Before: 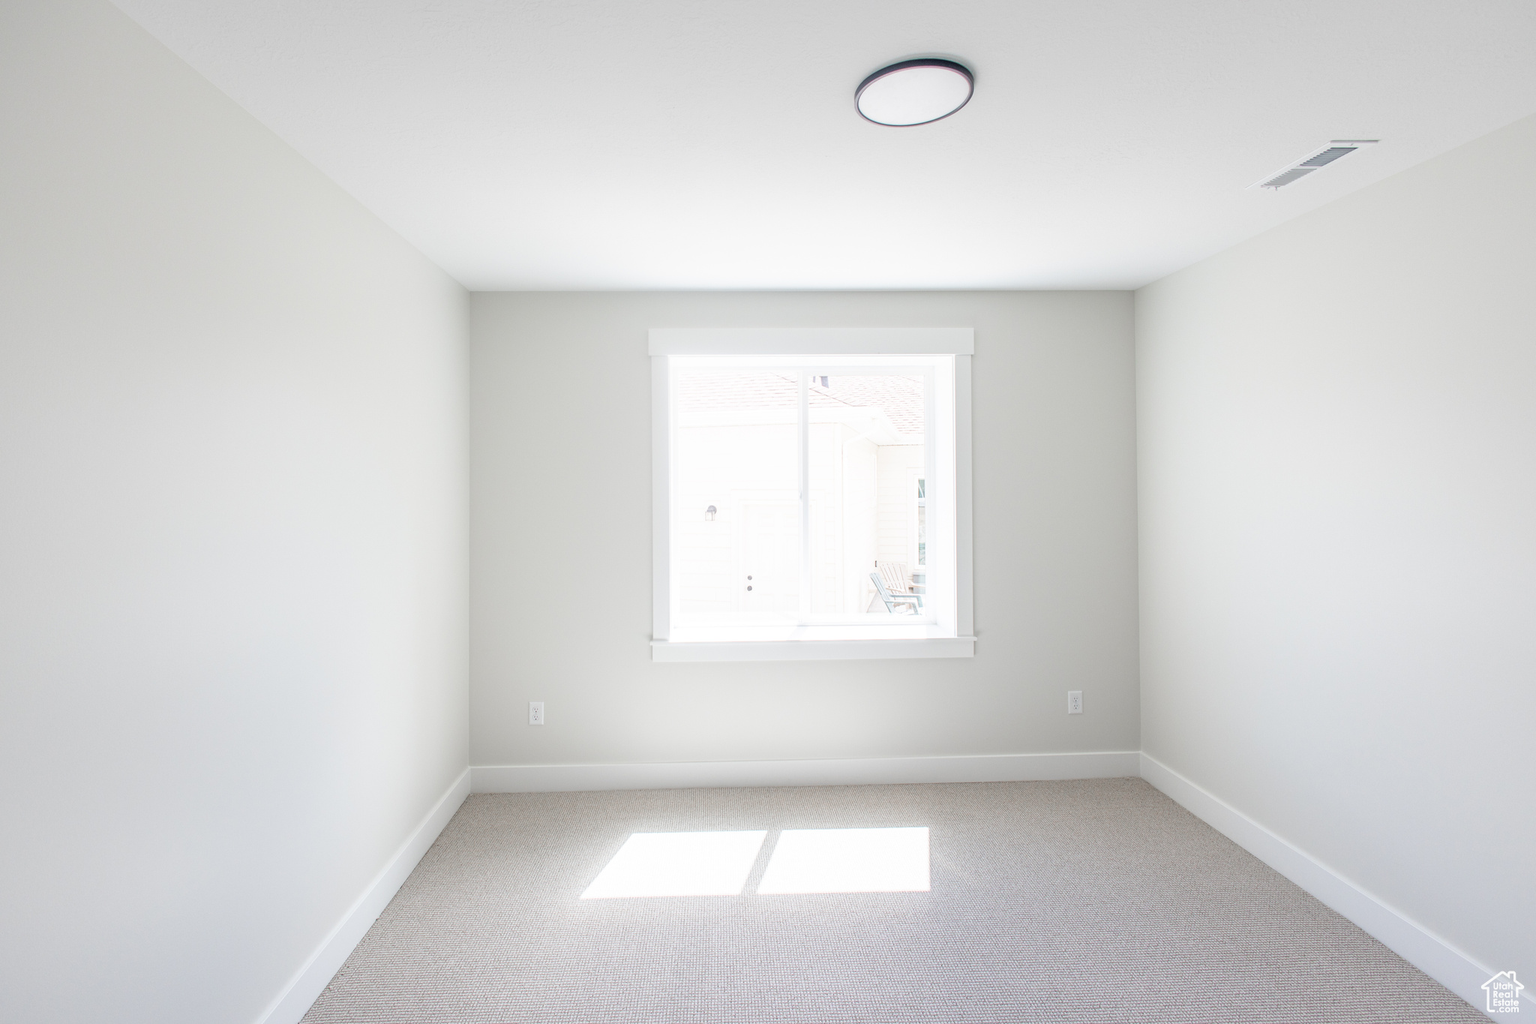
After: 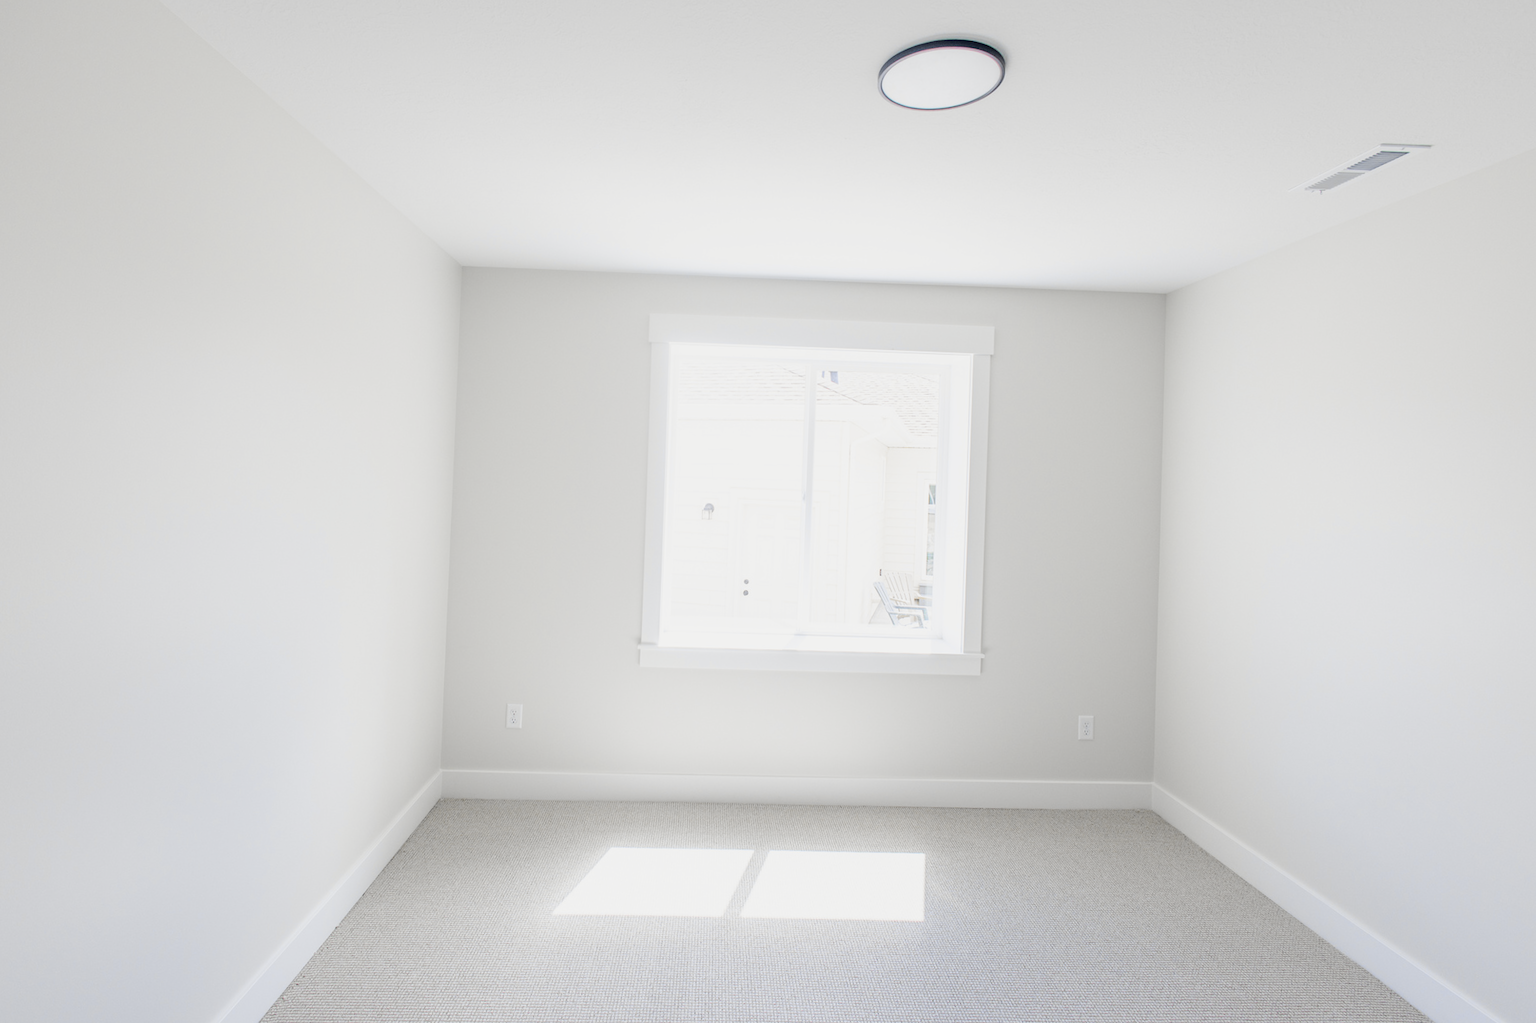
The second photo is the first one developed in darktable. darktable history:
contrast brightness saturation: contrast -0.077, brightness -0.043, saturation -0.112
crop and rotate: angle -2.34°
tone curve: curves: ch0 [(0, 0.01) (0.097, 0.07) (0.204, 0.173) (0.447, 0.517) (0.539, 0.624) (0.733, 0.791) (0.879, 0.898) (1, 0.98)]; ch1 [(0, 0) (0.393, 0.415) (0.447, 0.448) (0.485, 0.494) (0.523, 0.509) (0.545, 0.544) (0.574, 0.578) (0.648, 0.674) (1, 1)]; ch2 [(0, 0) (0.369, 0.388) (0.449, 0.431) (0.499, 0.5) (0.521, 0.517) (0.53, 0.54) (0.564, 0.569) (0.674, 0.735) (1, 1)], color space Lab, independent channels, preserve colors none
